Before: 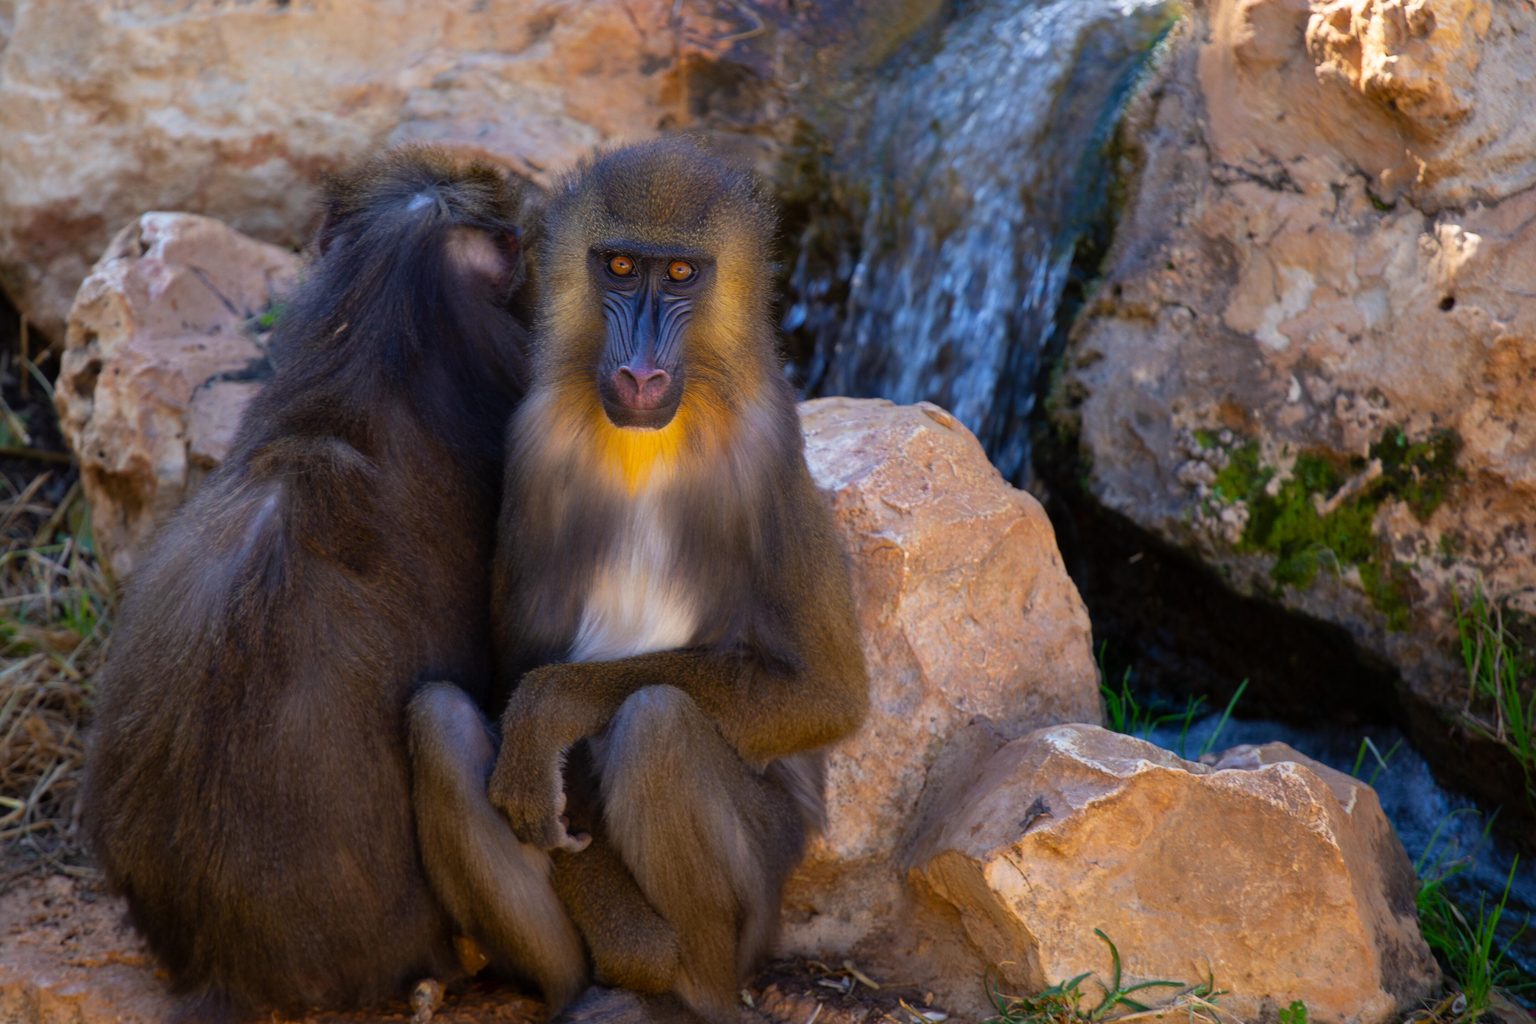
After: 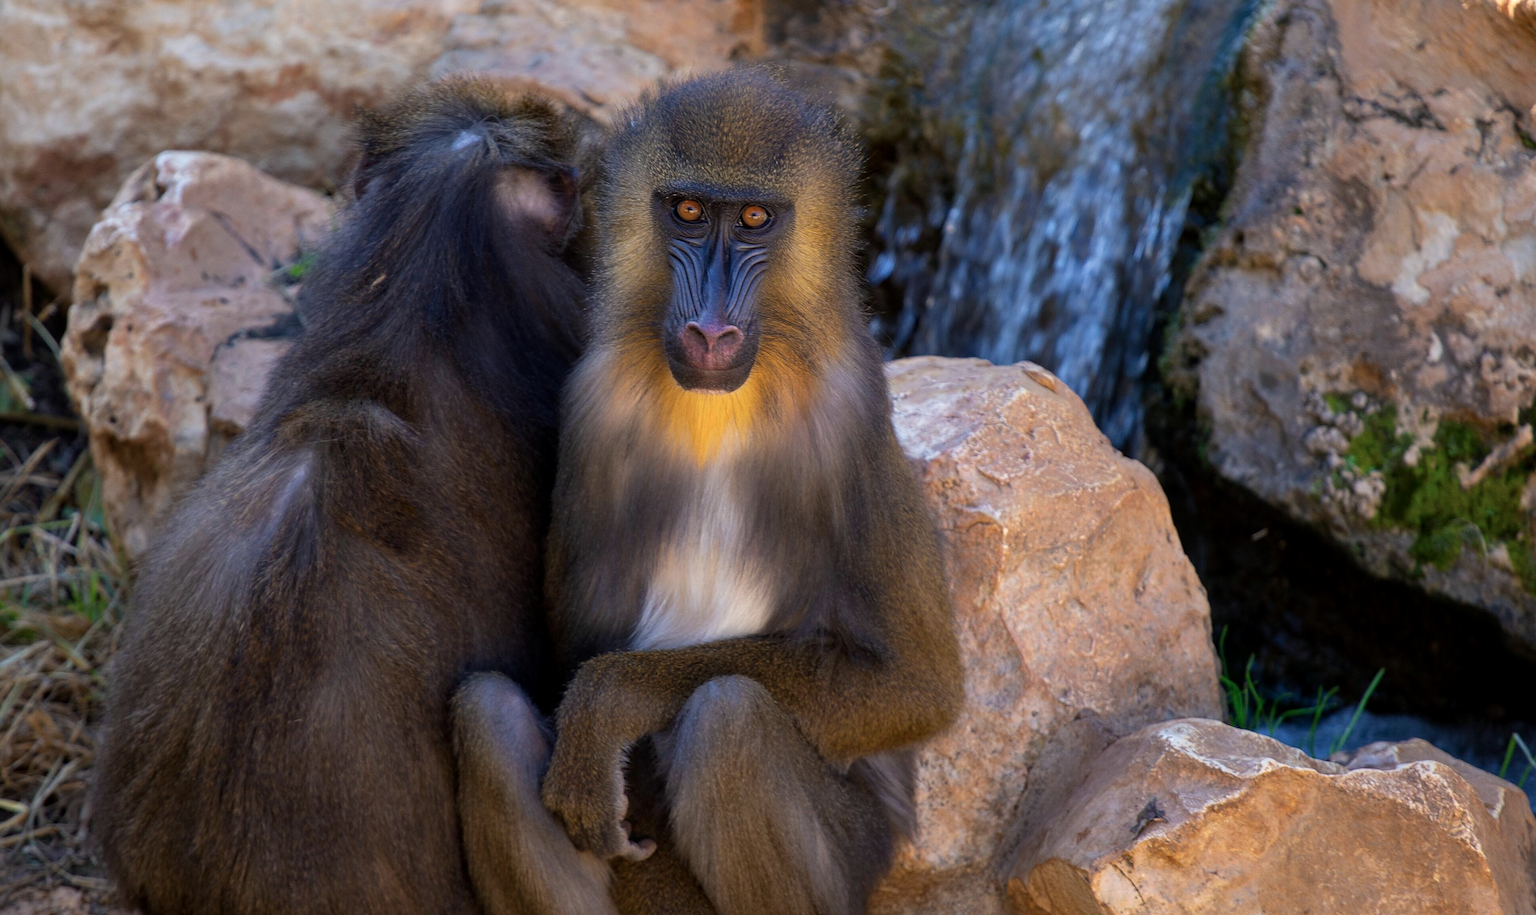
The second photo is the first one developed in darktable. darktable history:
color balance rgb: shadows lift › chroma 1.017%, shadows lift › hue 216.78°, perceptual saturation grading › global saturation -11.646%
crop: top 7.445%, right 9.799%, bottom 11.903%
local contrast: highlights 105%, shadows 99%, detail 120%, midtone range 0.2
sharpen: amount 0.49
